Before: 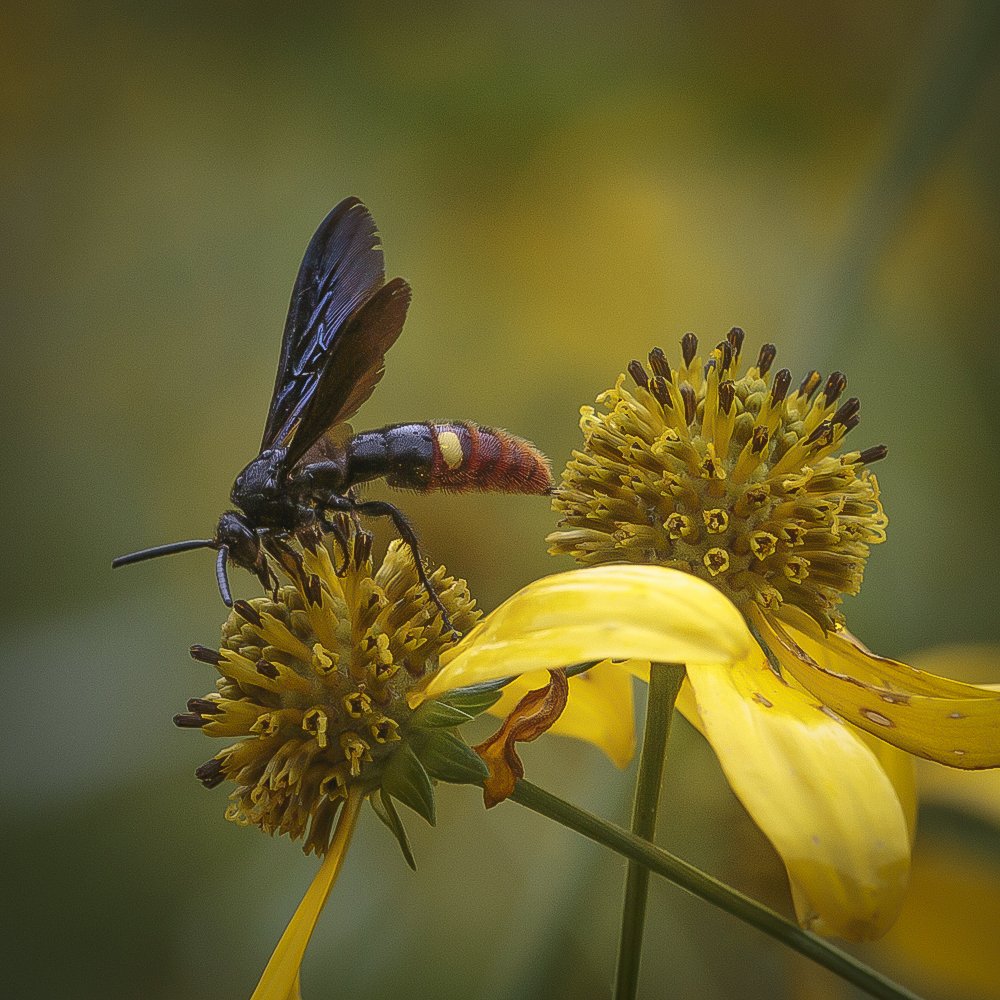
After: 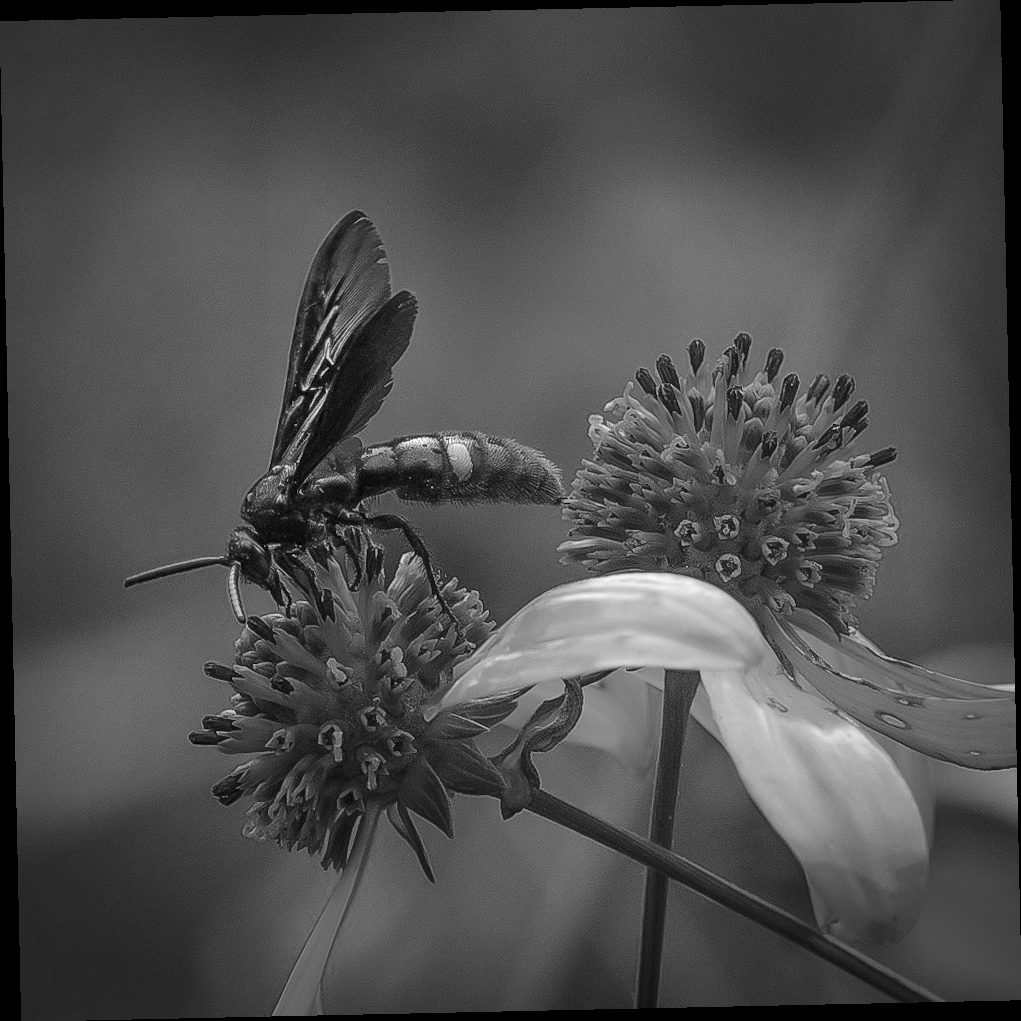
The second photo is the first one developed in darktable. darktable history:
white balance: red 0.766, blue 1.537
rotate and perspective: rotation -1.24°, automatic cropping off
color calibration: output gray [0.21, 0.42, 0.37, 0], gray › normalize channels true, illuminant same as pipeline (D50), adaptation XYZ, x 0.346, y 0.359, gamut compression 0
